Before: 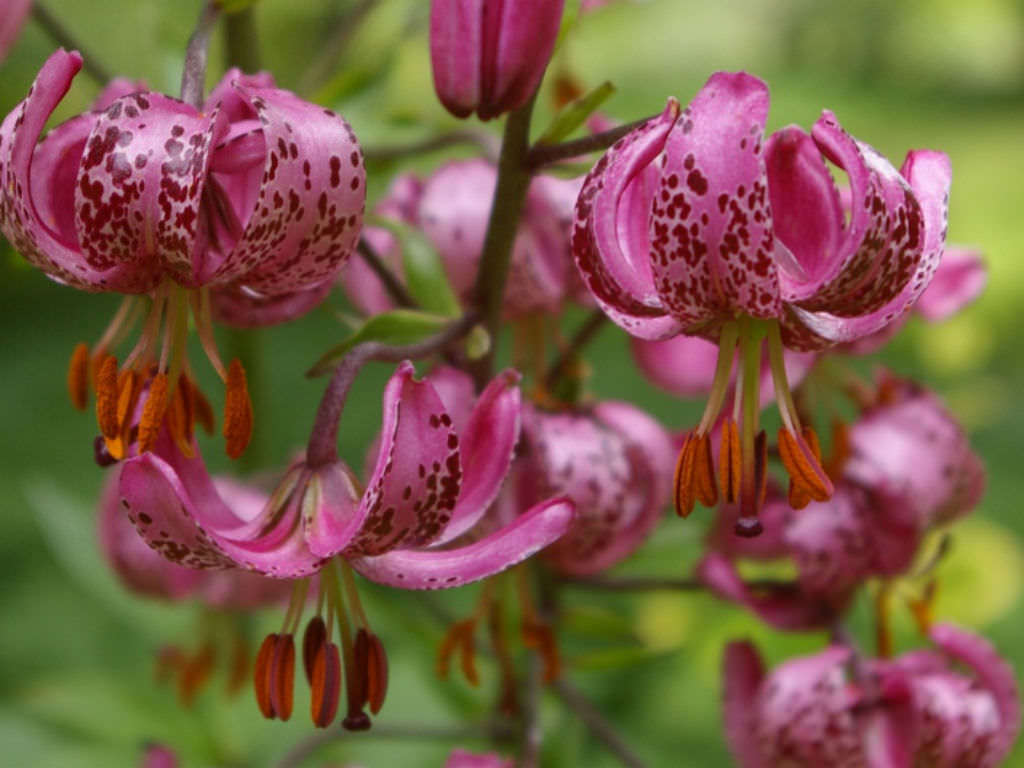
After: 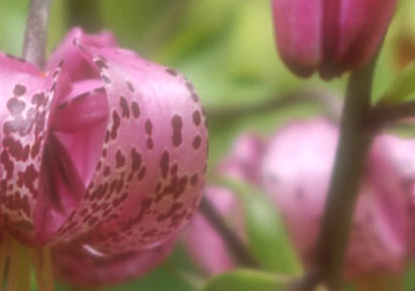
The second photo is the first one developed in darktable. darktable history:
soften: size 60.24%, saturation 65.46%, brightness 0.506 EV, mix 25.7%
crop: left 15.452%, top 5.459%, right 43.956%, bottom 56.62%
exposure: black level correction 0.001, exposure 0.5 EV, compensate exposure bias true, compensate highlight preservation false
